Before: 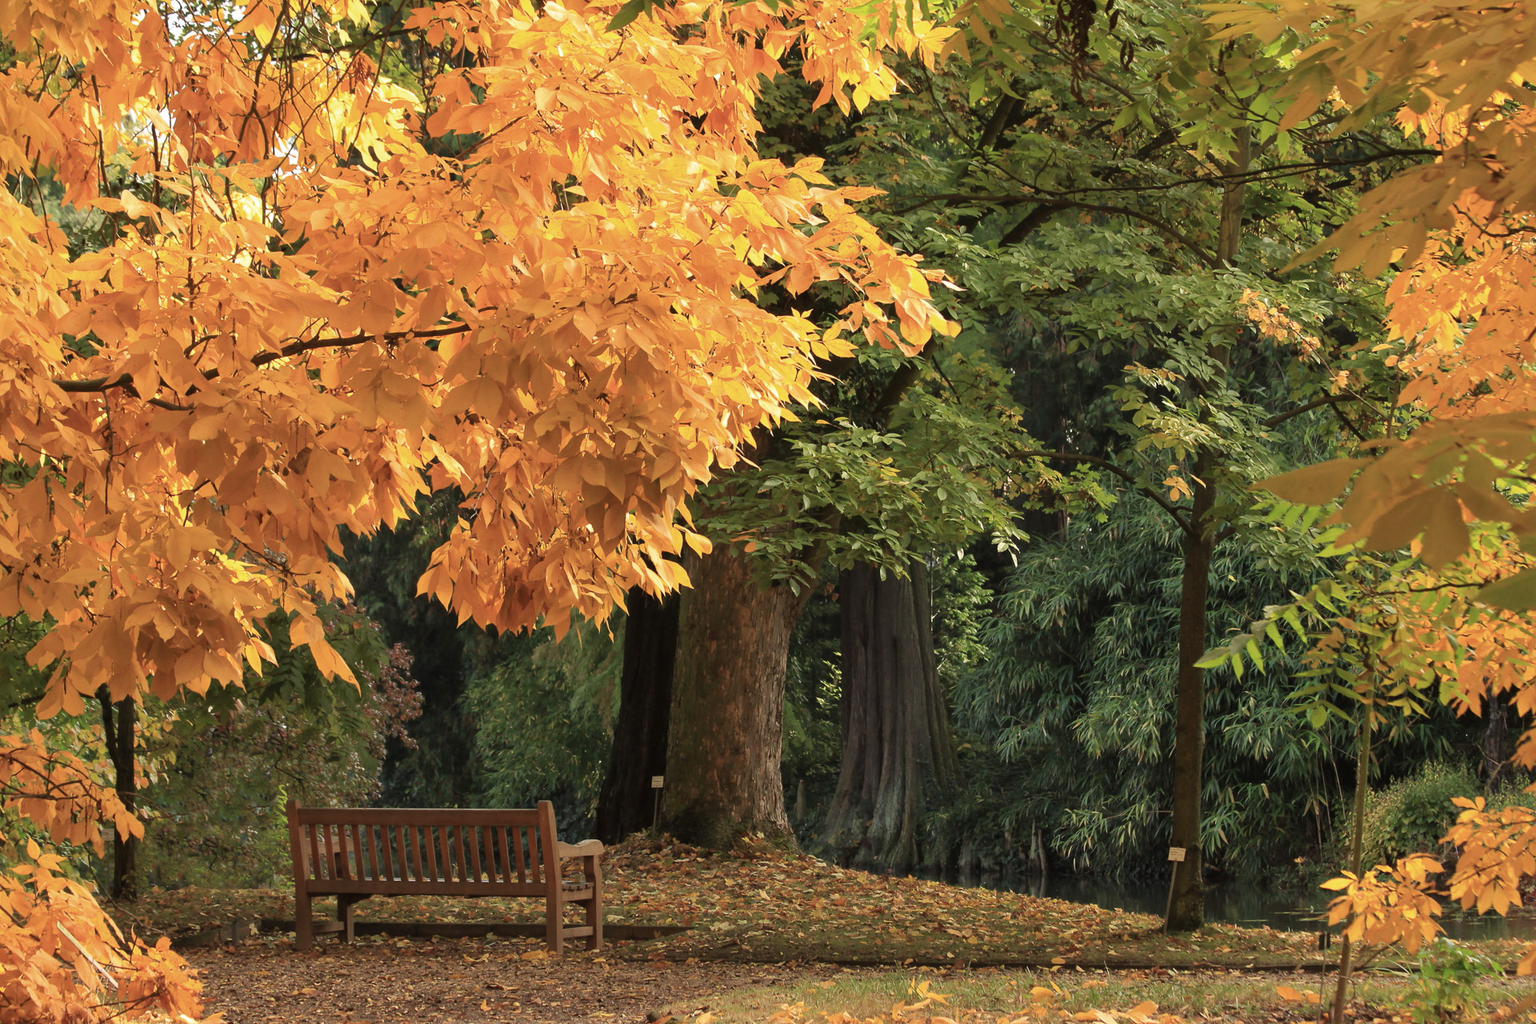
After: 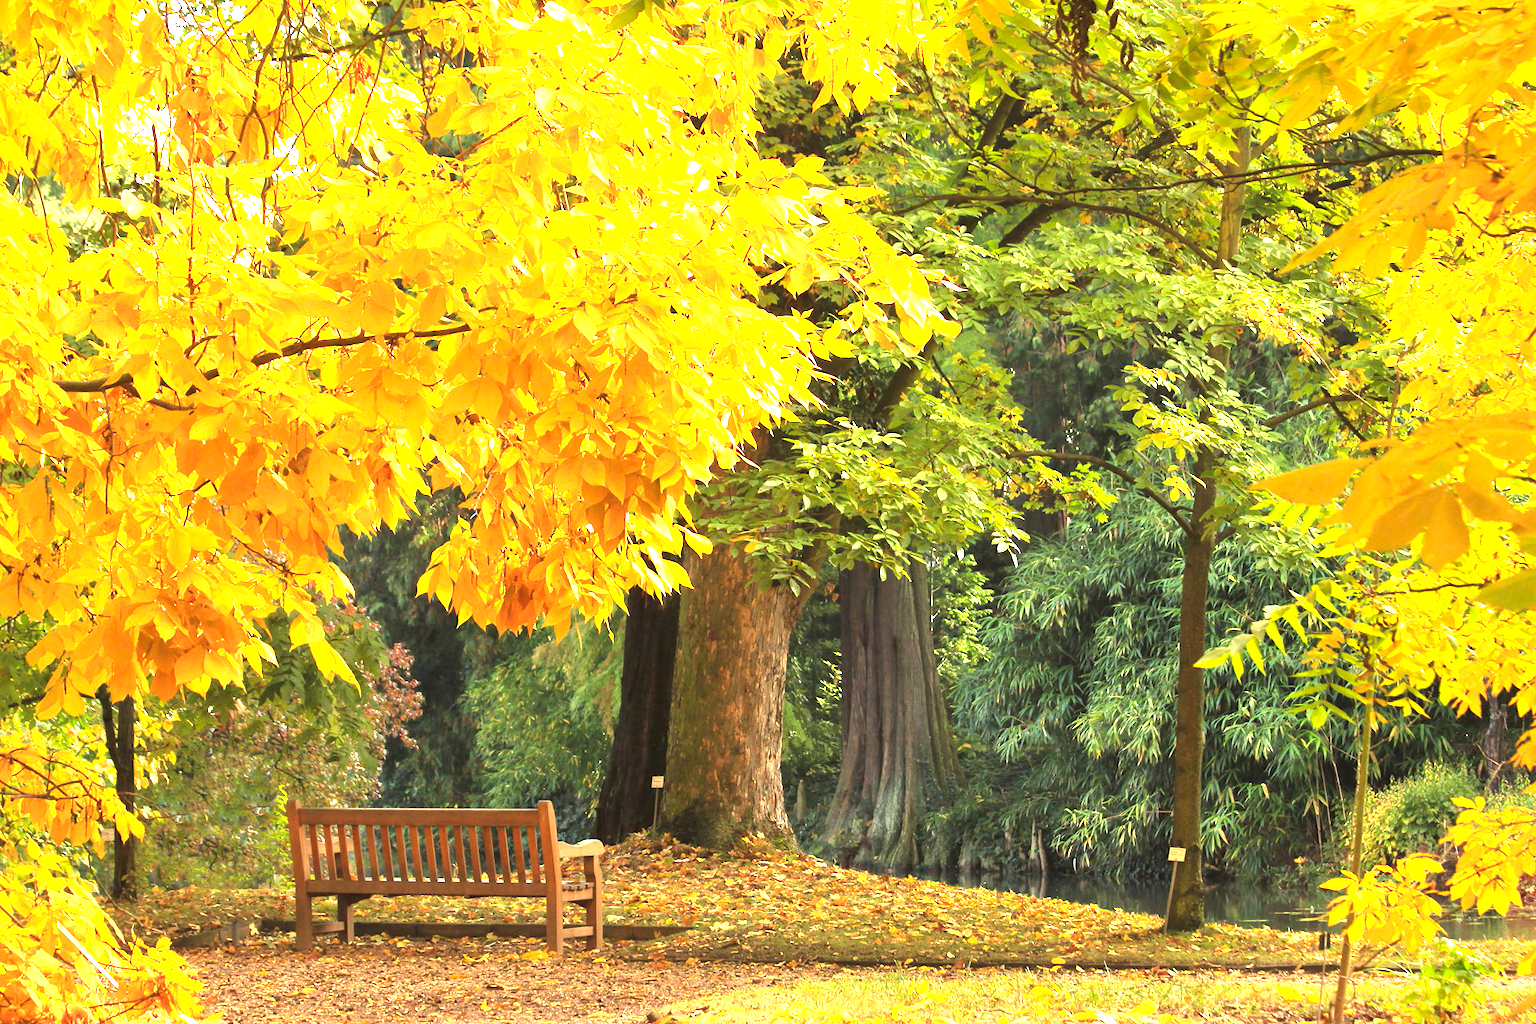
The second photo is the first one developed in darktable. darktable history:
color balance rgb: perceptual saturation grading › global saturation 20%, global vibrance 20%
exposure: exposure 2.04 EV, compensate highlight preservation false
